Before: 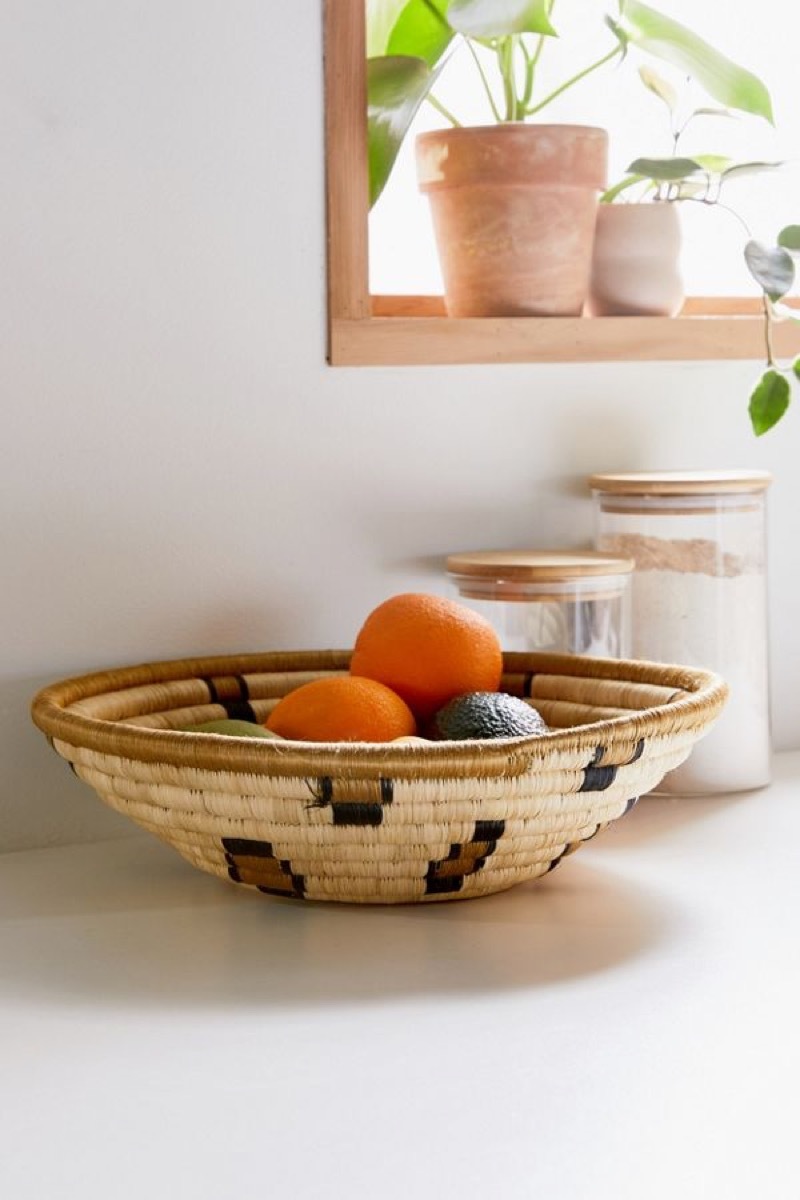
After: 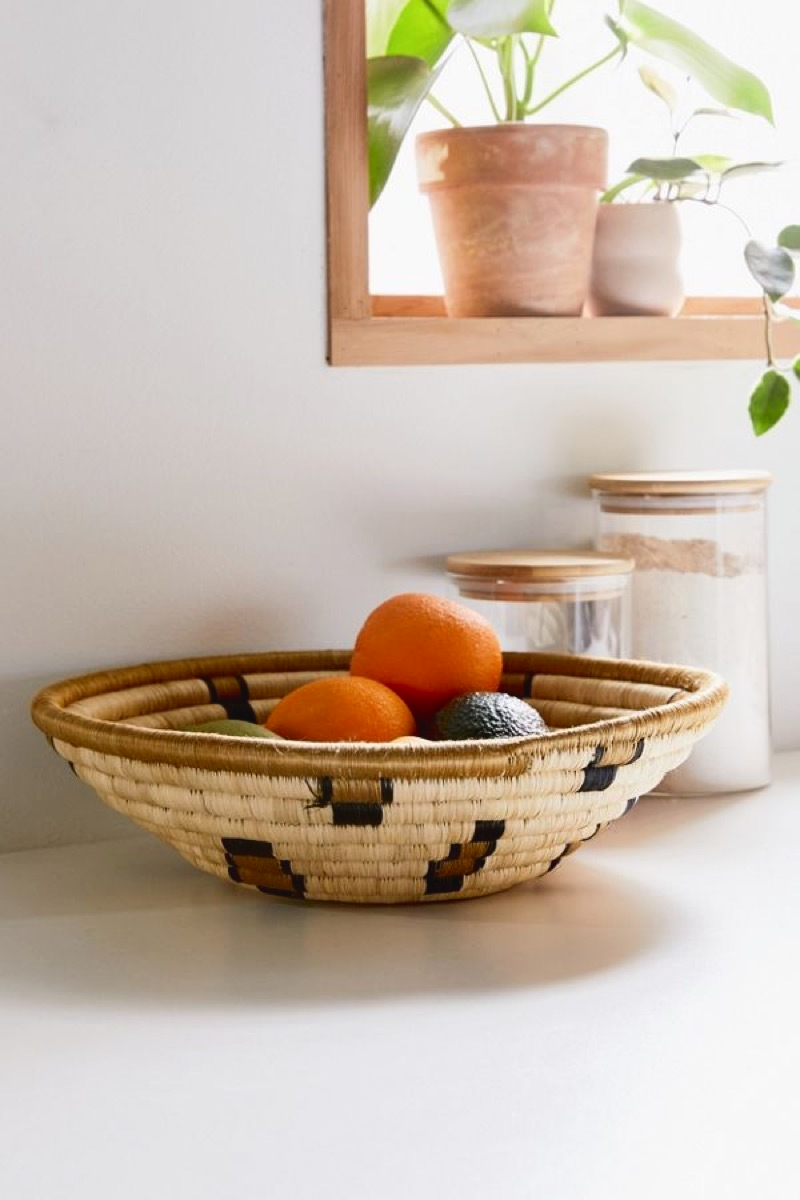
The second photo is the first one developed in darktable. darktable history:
tone curve: curves: ch0 [(0, 0.032) (0.181, 0.152) (0.751, 0.762) (1, 1)], color space Lab, independent channels, preserve colors none
